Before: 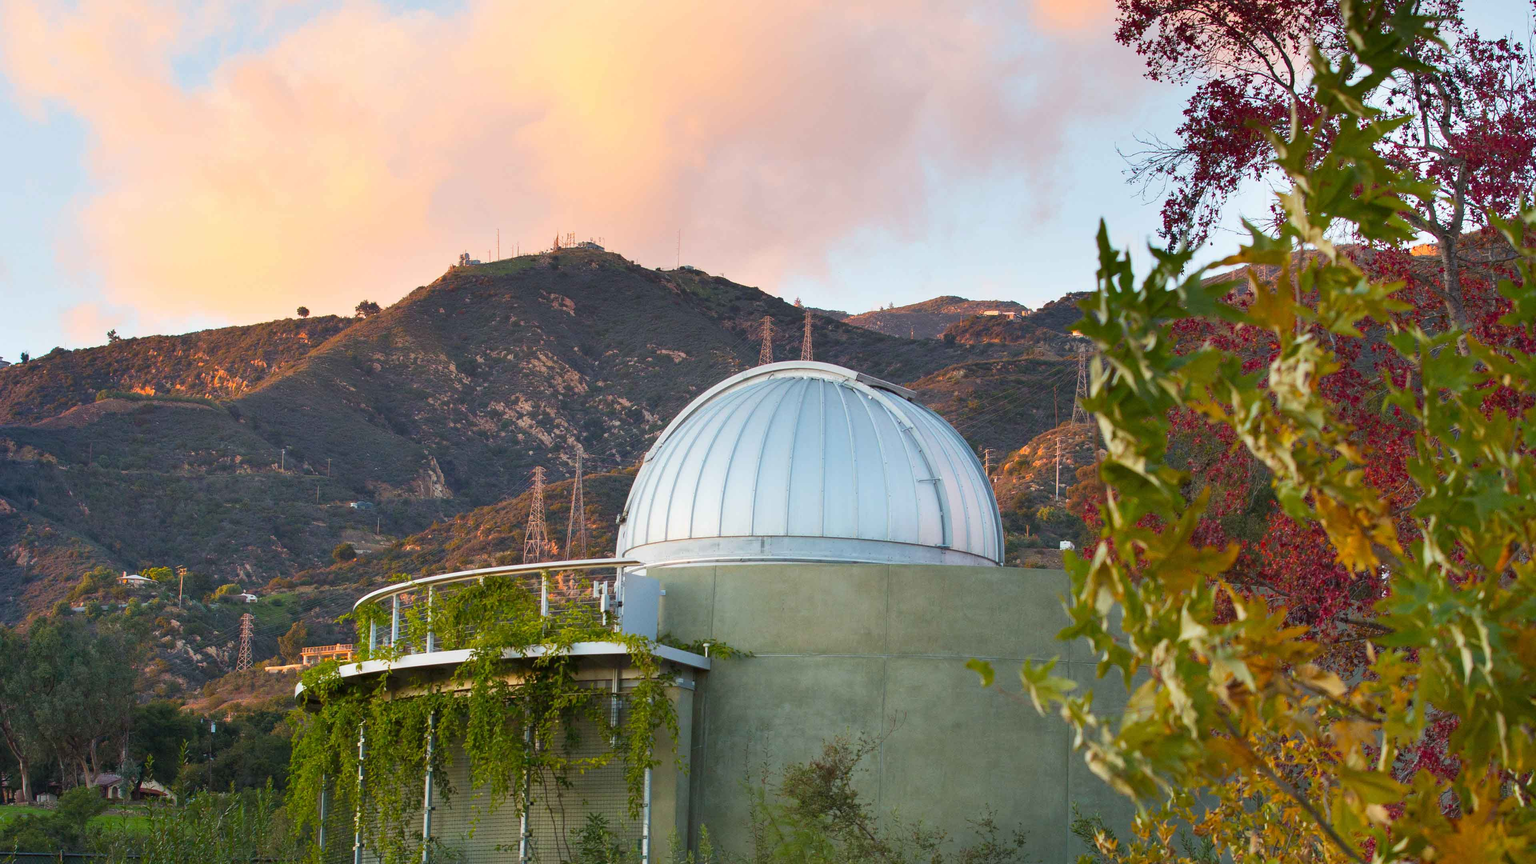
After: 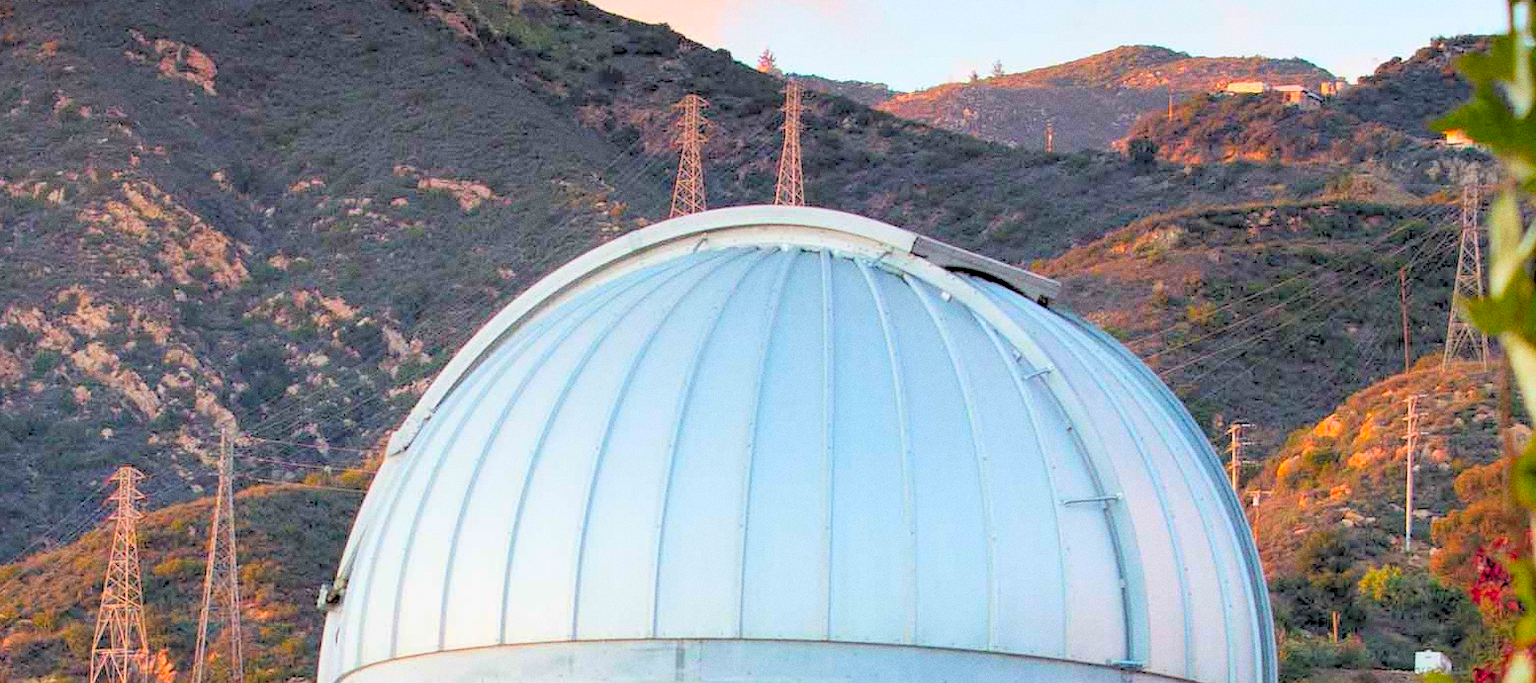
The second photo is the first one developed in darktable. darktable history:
rgb levels: levels [[0.027, 0.429, 0.996], [0, 0.5, 1], [0, 0.5, 1]]
grain: coarseness 0.47 ISO
crop: left 31.751%, top 32.172%, right 27.8%, bottom 35.83%
contrast brightness saturation: contrast 0.09, saturation 0.28
